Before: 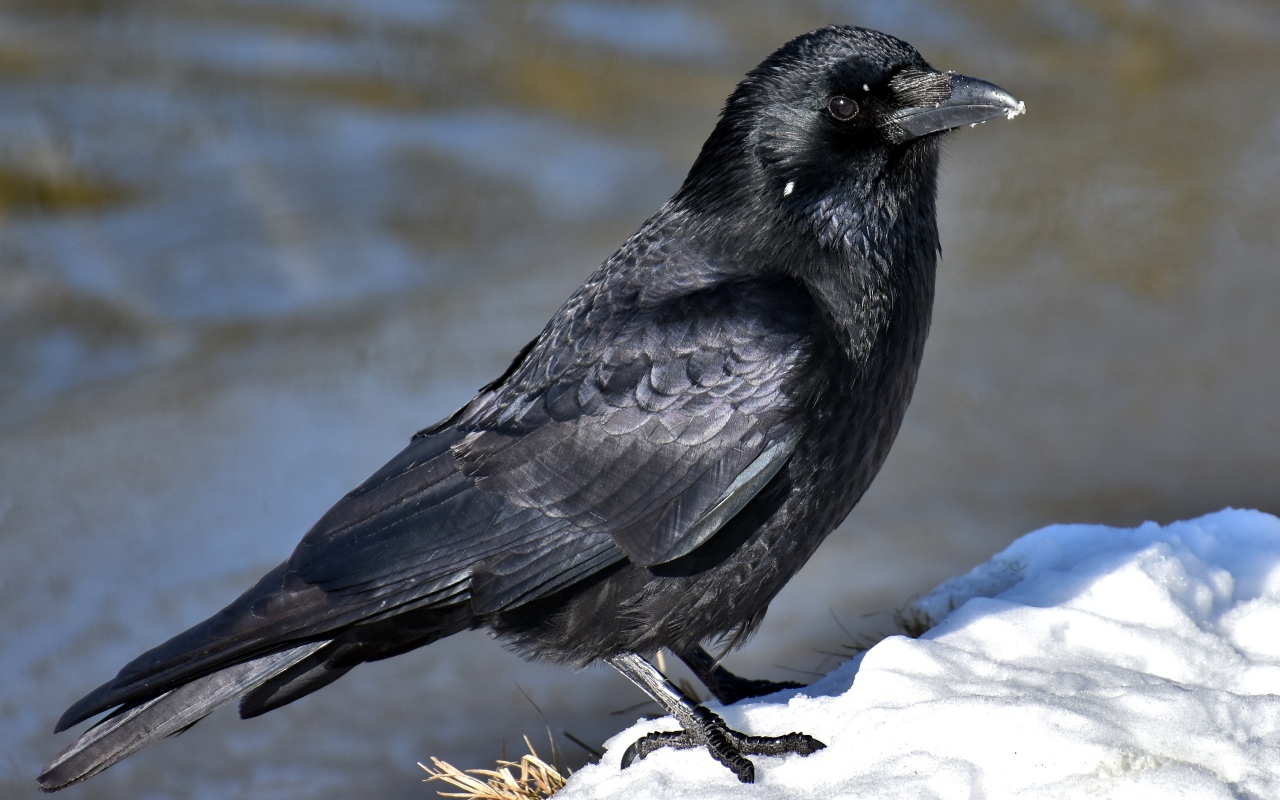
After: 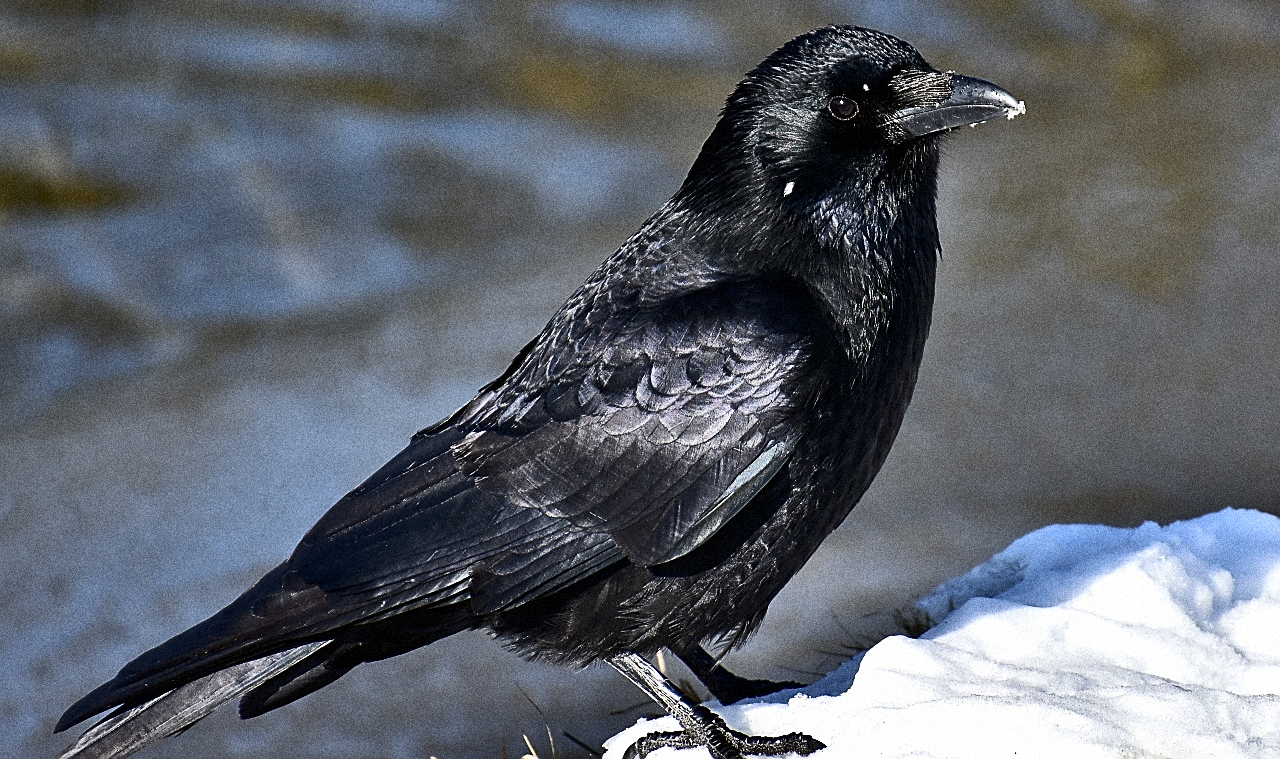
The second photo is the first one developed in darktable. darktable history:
grain: coarseness 14.49 ISO, strength 48.04%, mid-tones bias 35%
contrast brightness saturation: contrast 0.28
sharpen: radius 1.4, amount 1.25, threshold 0.7
crop and rotate: top 0%, bottom 5.097%
